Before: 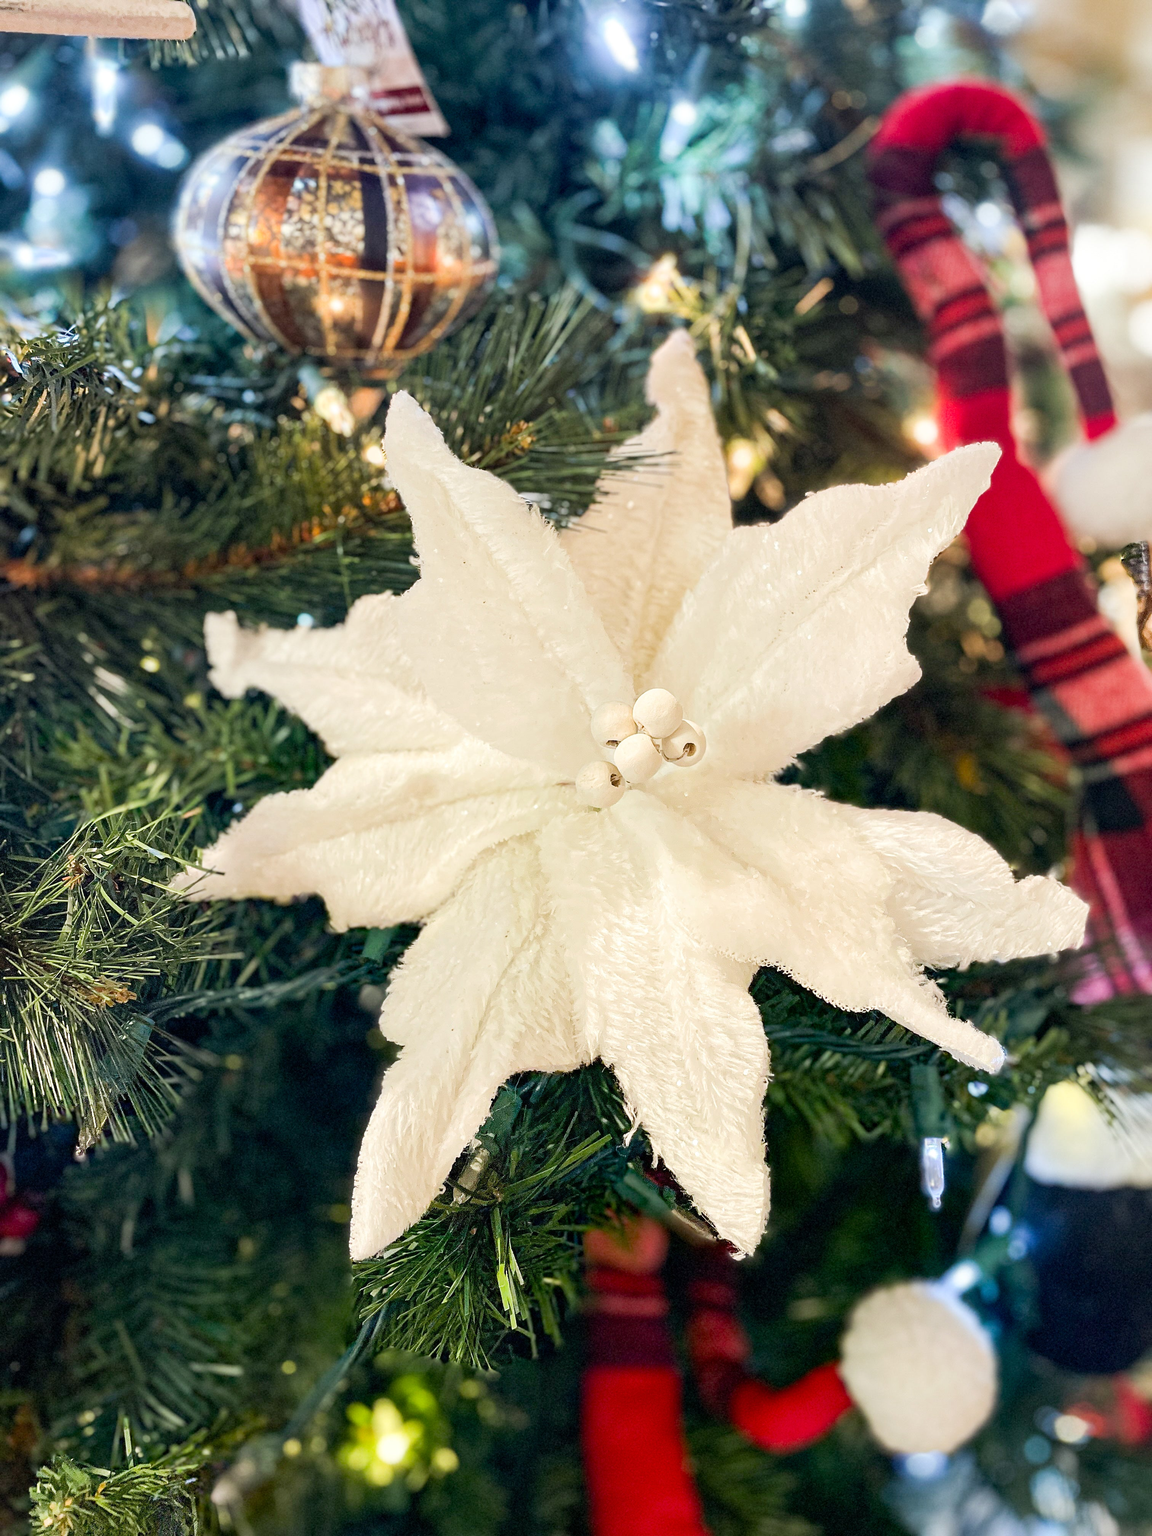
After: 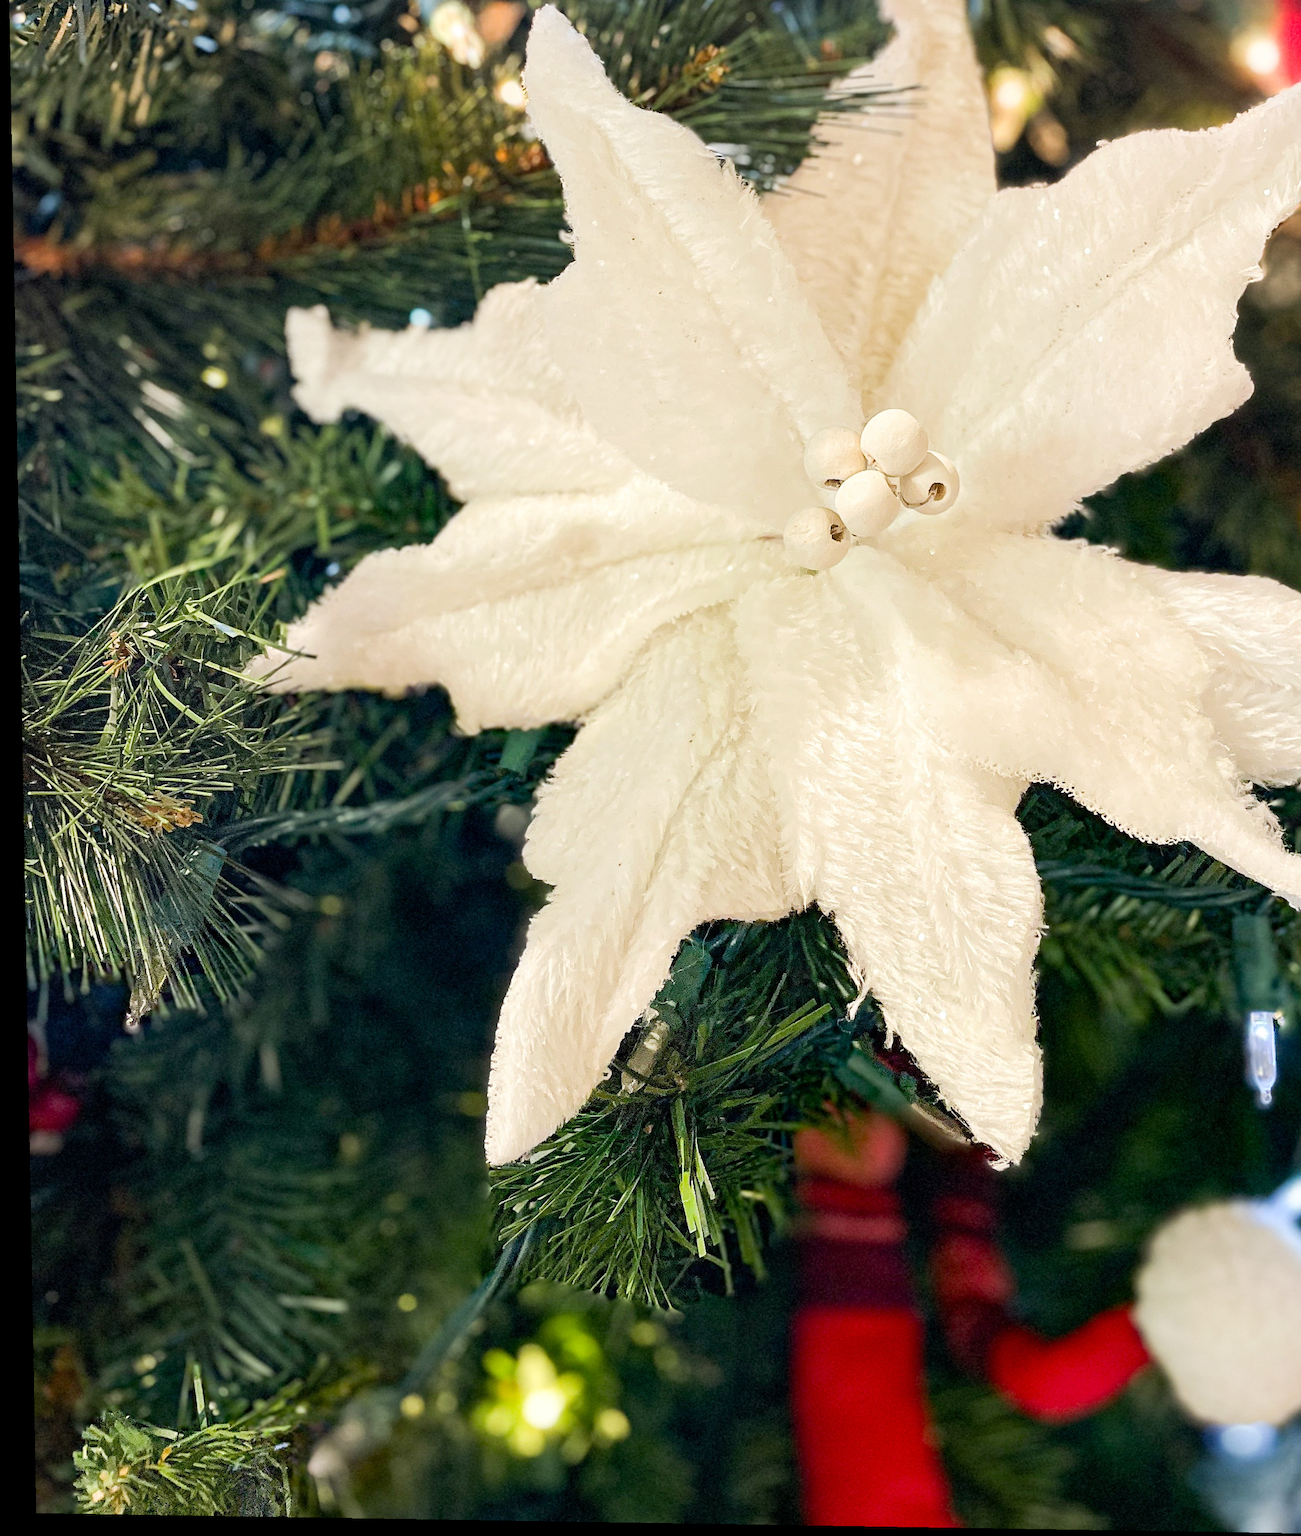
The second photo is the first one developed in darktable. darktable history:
crop: top 26.531%, right 17.959%
rotate and perspective: lens shift (vertical) 0.048, lens shift (horizontal) -0.024, automatic cropping off
